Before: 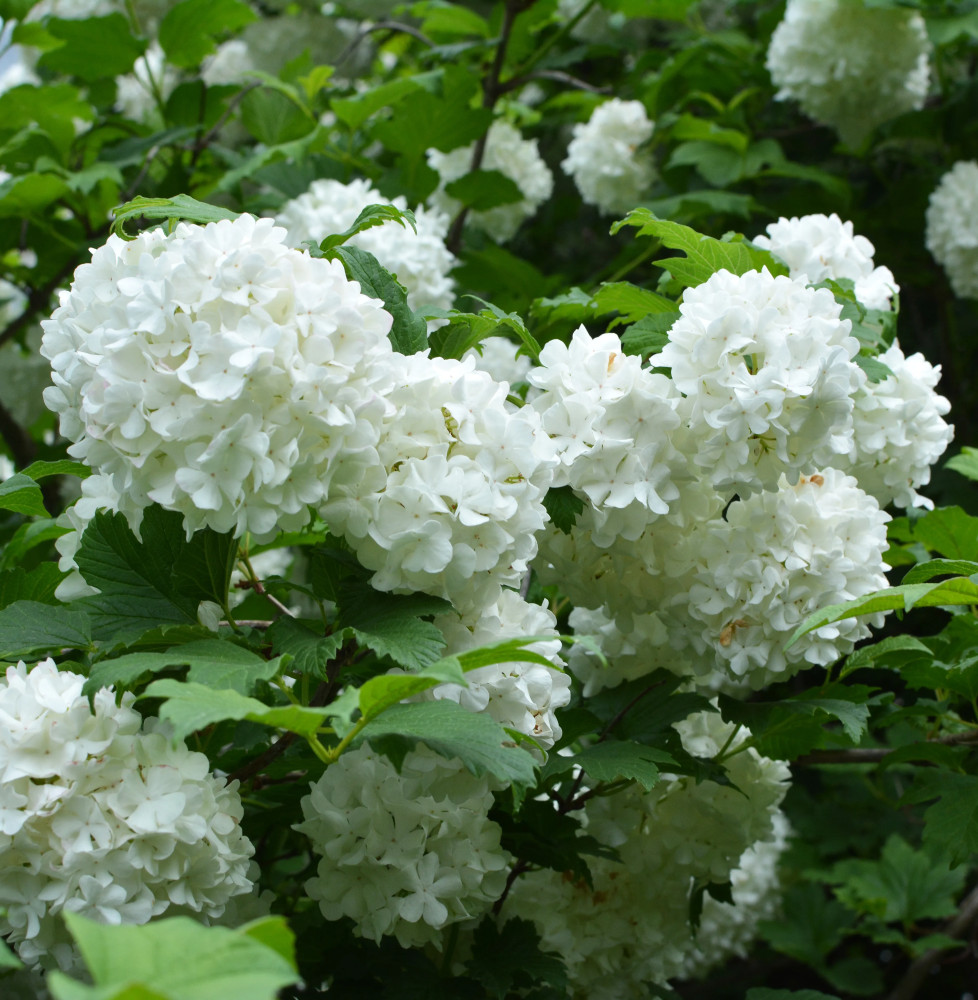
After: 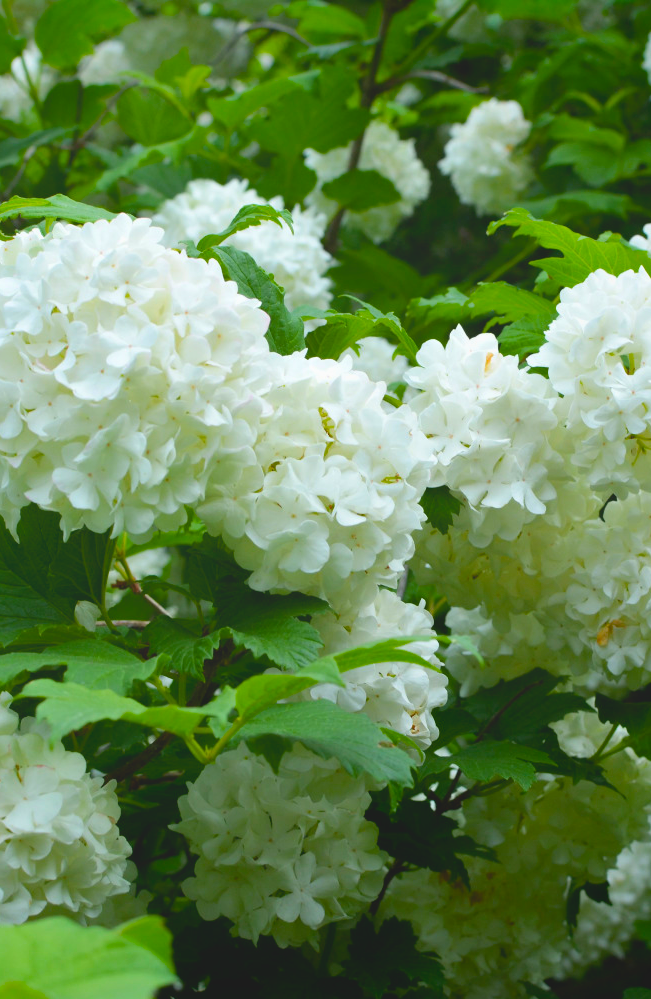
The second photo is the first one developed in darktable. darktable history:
crop and rotate: left 12.673%, right 20.66%
local contrast: detail 70%
exposure: black level correction 0.003, exposure 0.383 EV, compensate highlight preservation false
color balance rgb: perceptual saturation grading › global saturation 25%, global vibrance 20%
